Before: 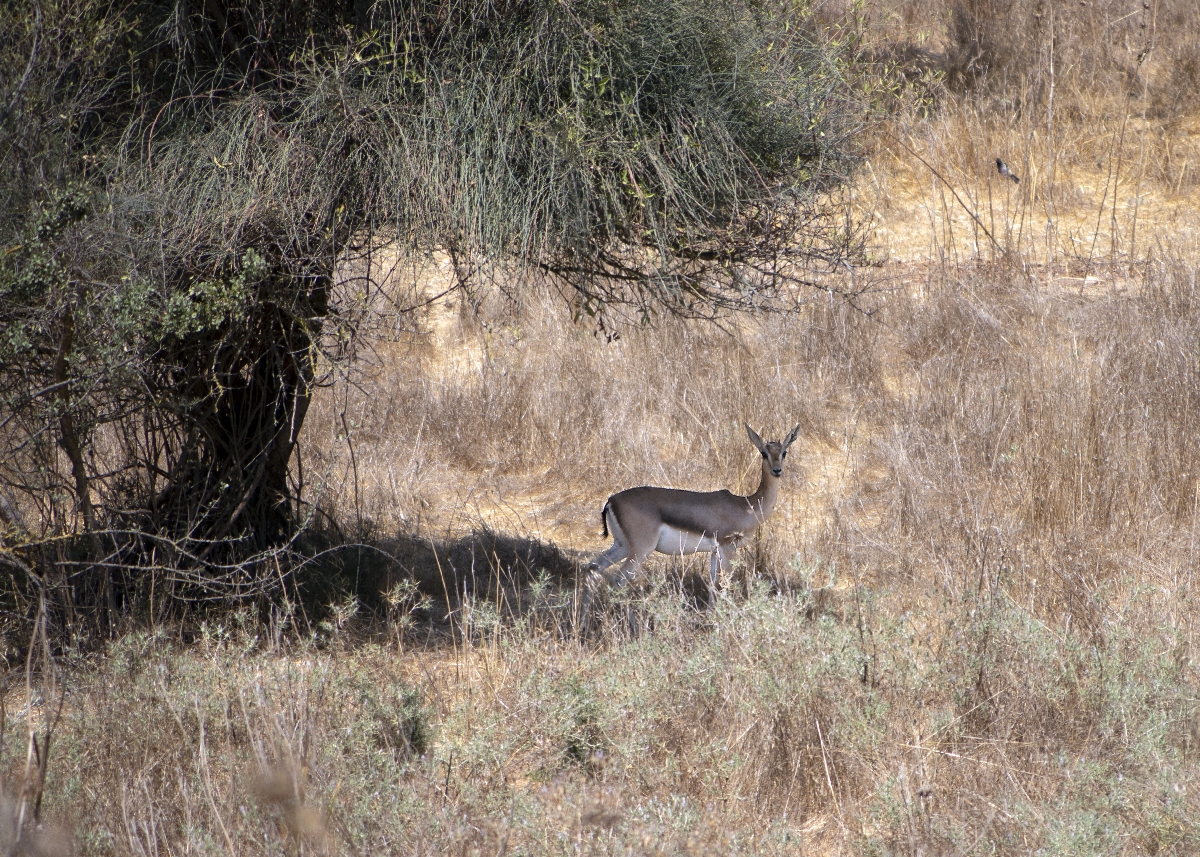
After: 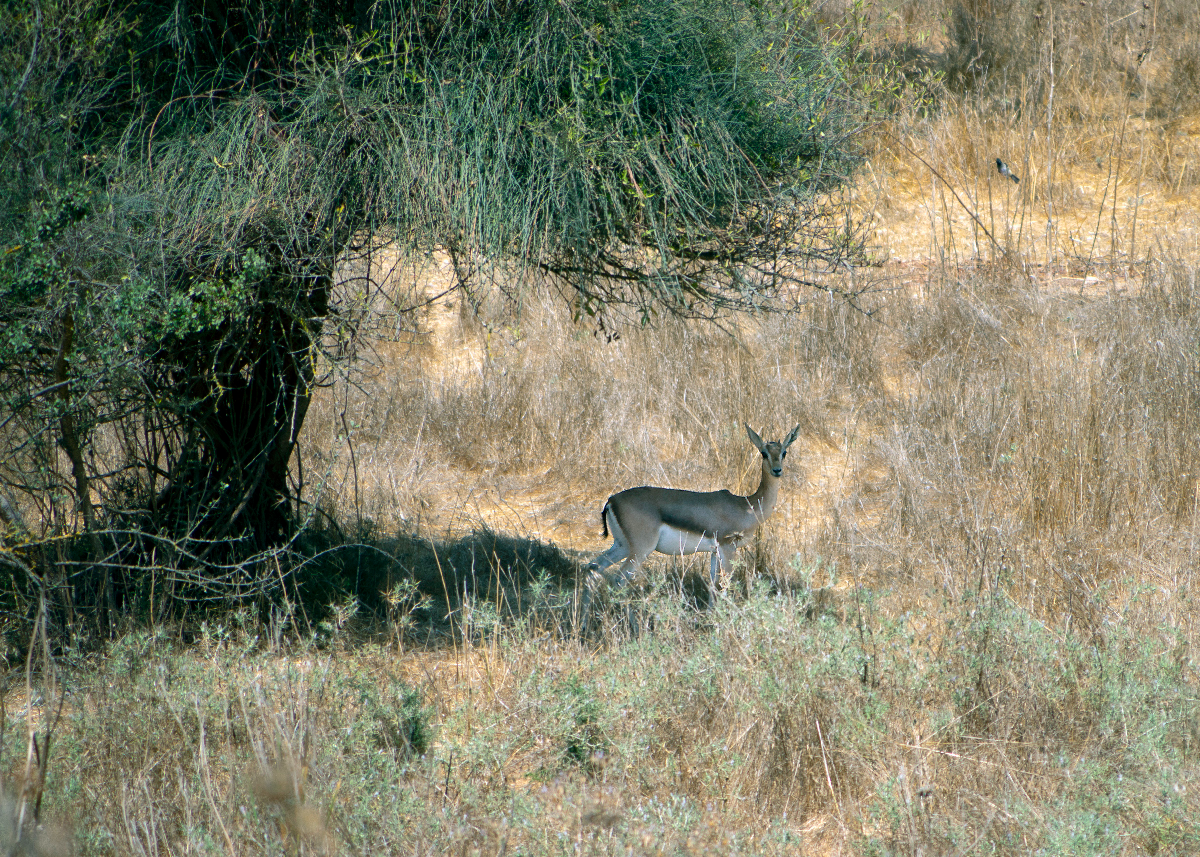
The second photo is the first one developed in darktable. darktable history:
color balance rgb: power › chroma 2.153%, power › hue 166.5°, perceptual saturation grading › global saturation 25.025%, global vibrance 2.354%
